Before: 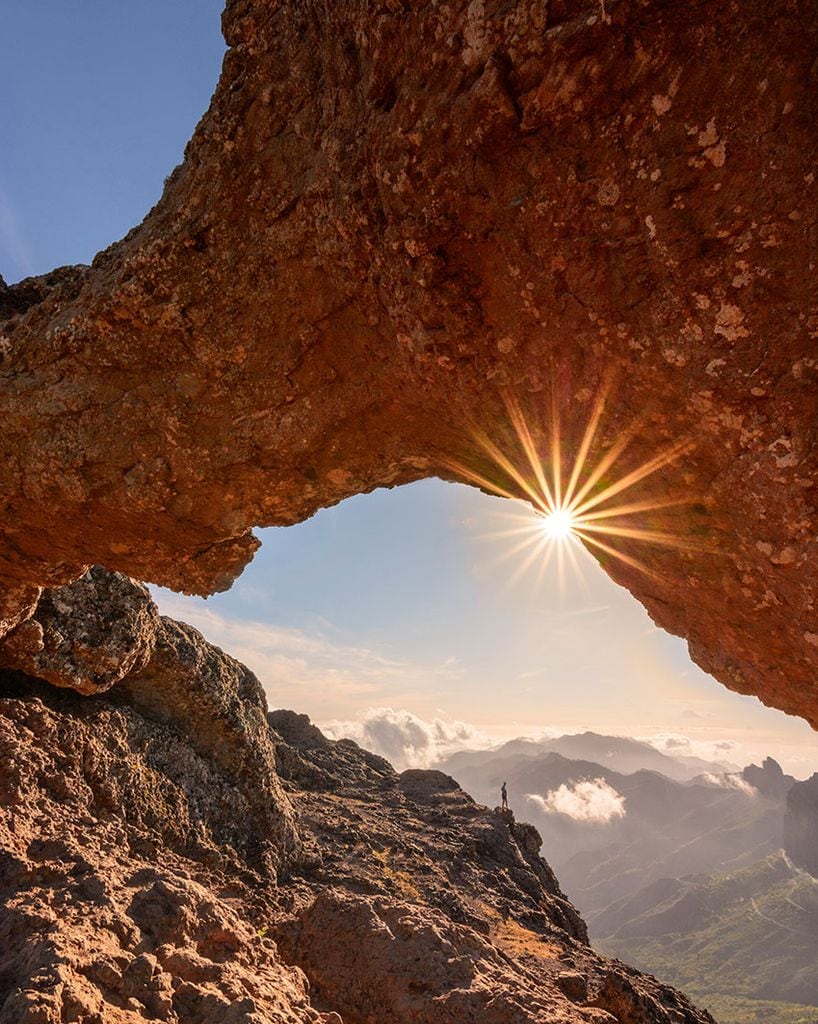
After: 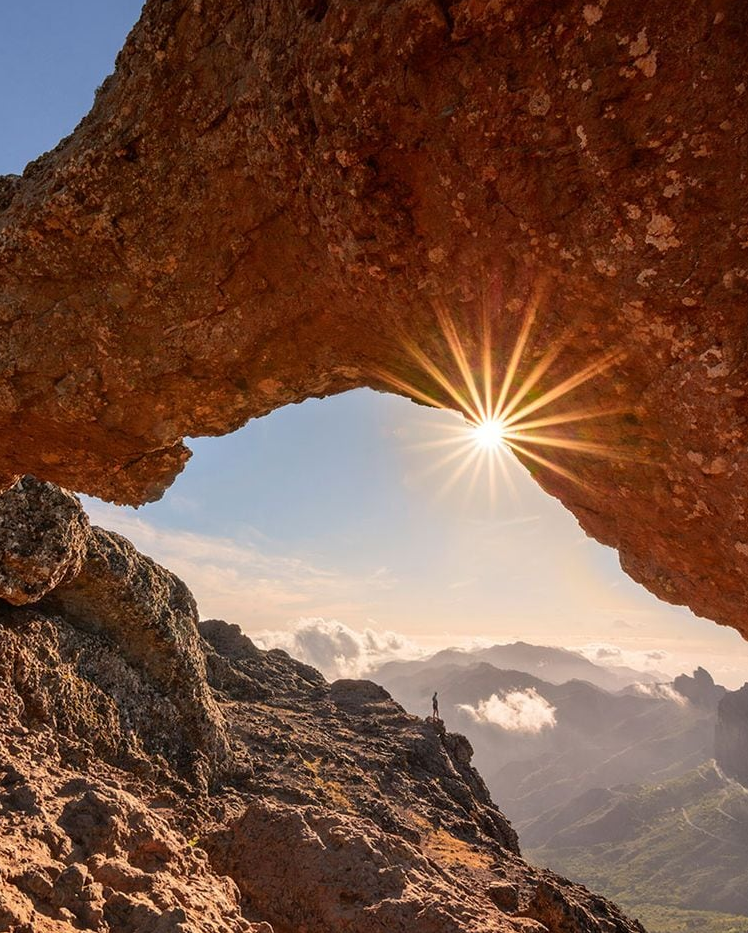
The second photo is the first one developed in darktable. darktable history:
crop and rotate: left 8.487%, top 8.791%
